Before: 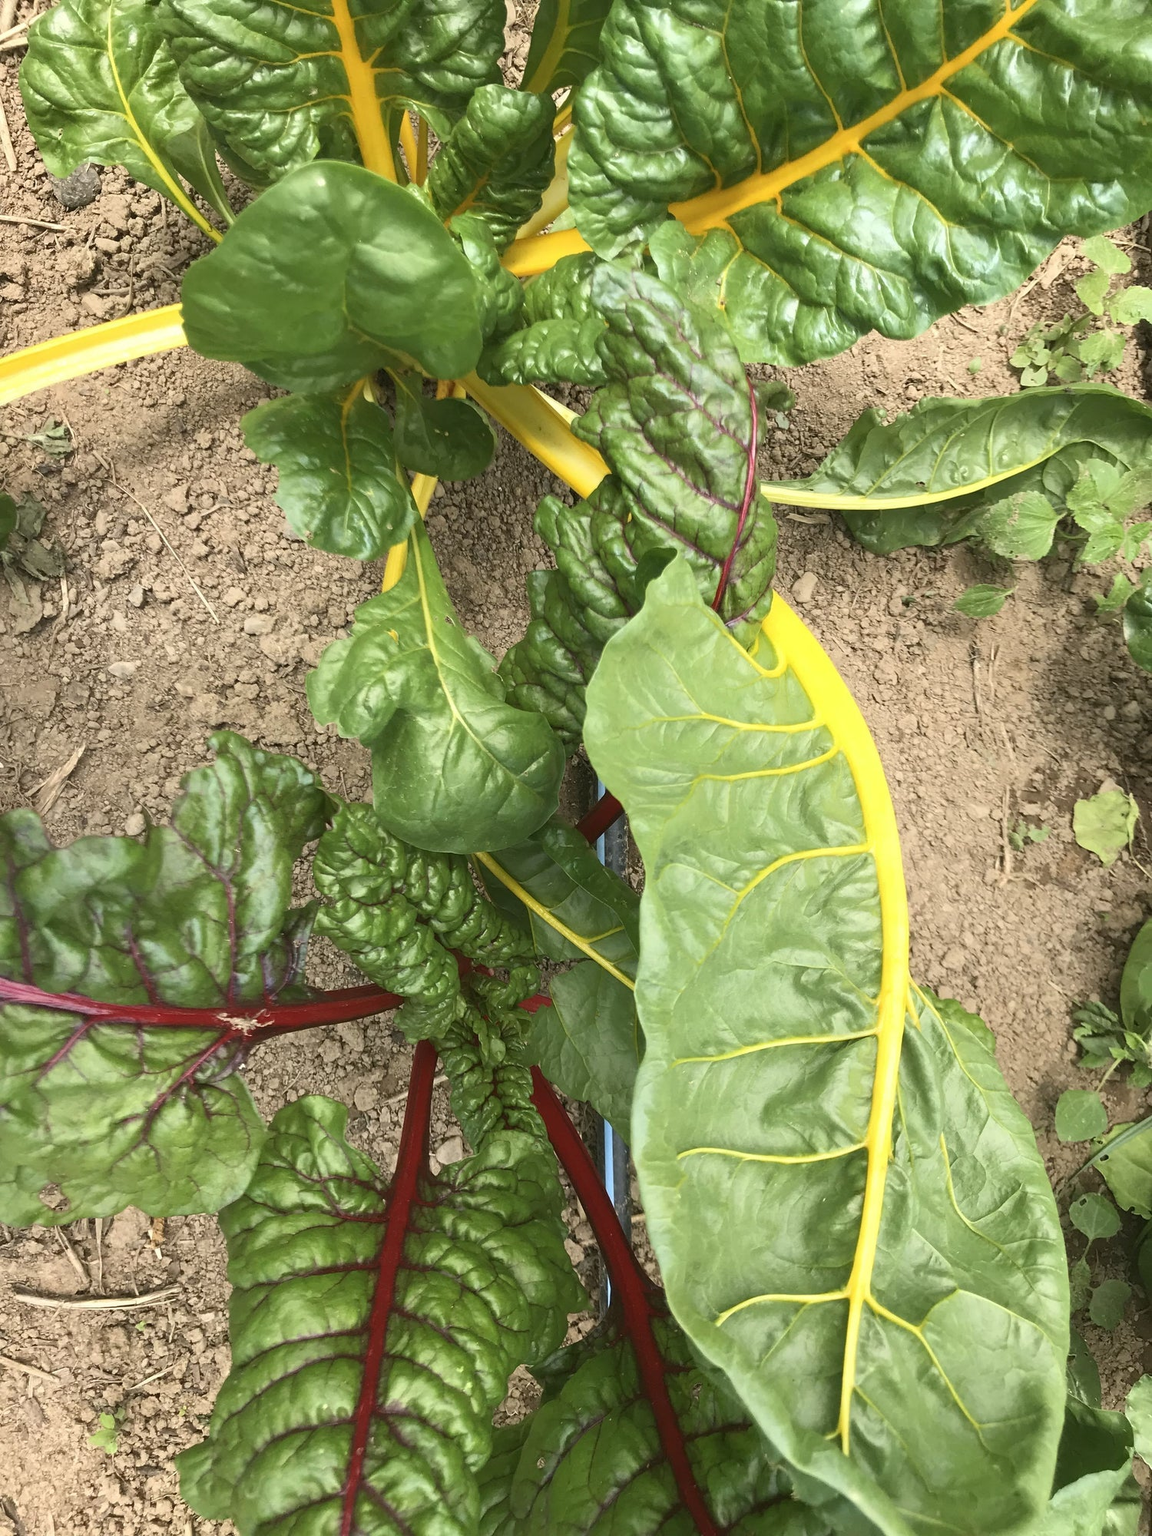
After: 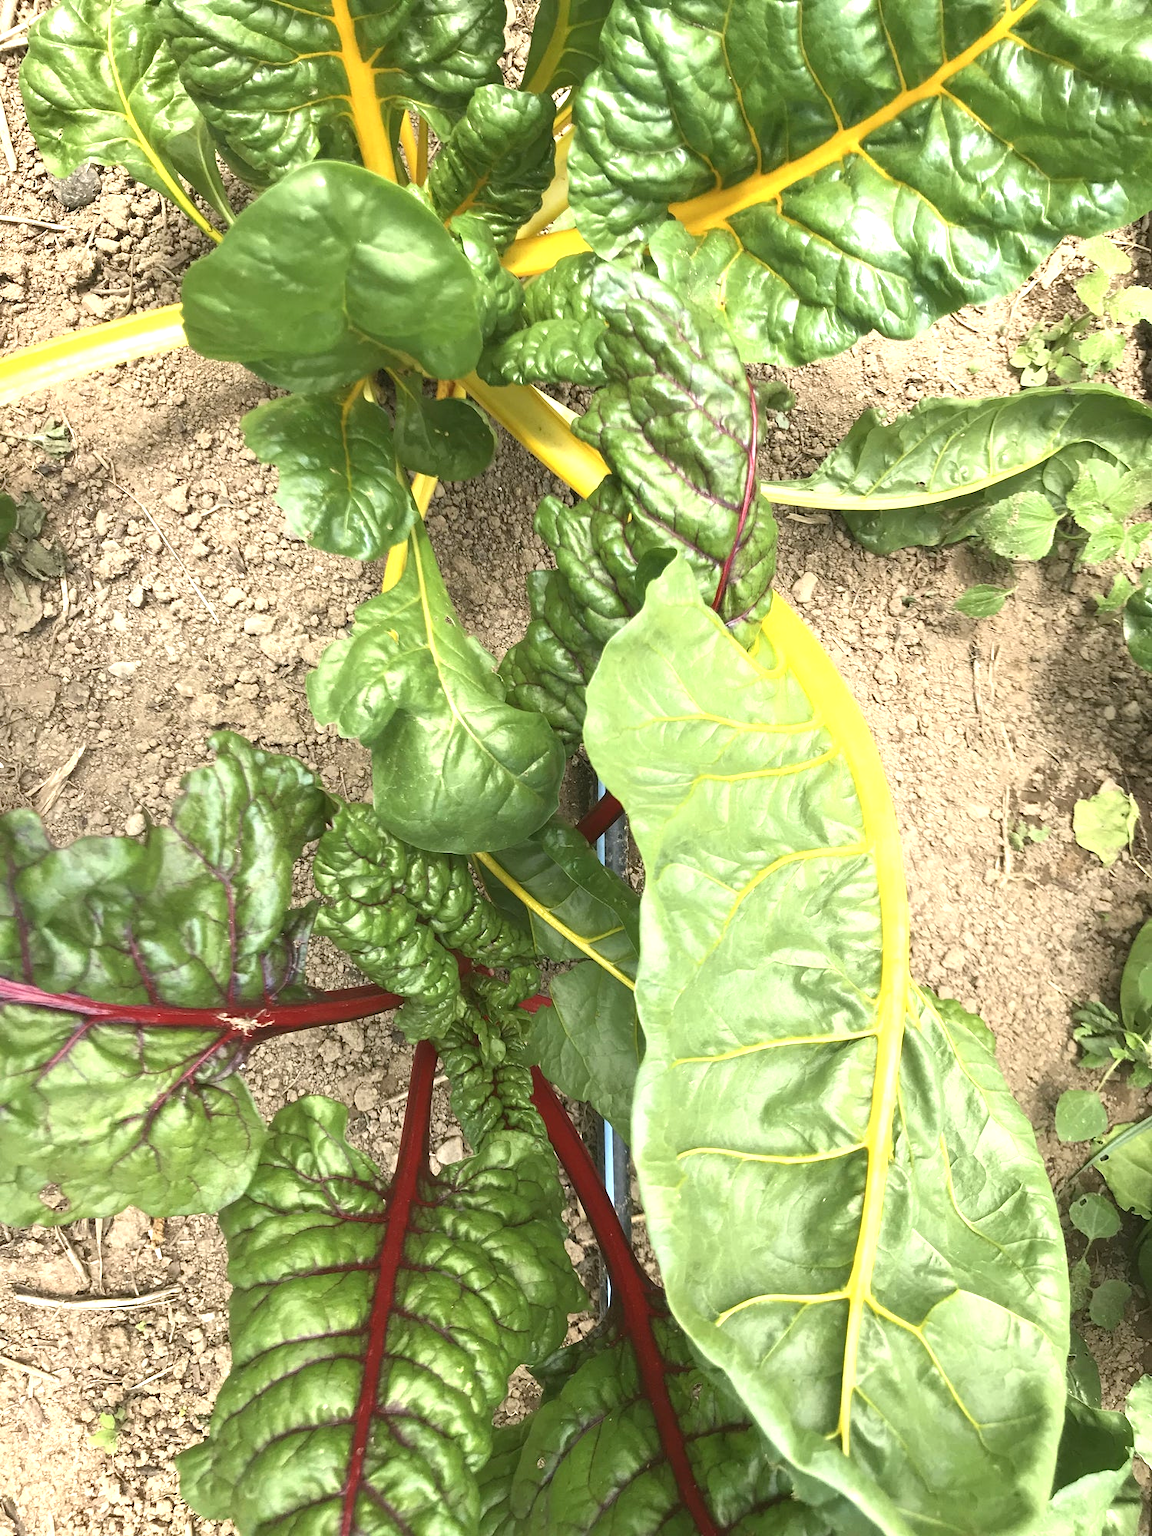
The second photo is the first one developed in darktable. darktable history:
tone equalizer: -8 EV -0.724 EV, -7 EV -0.736 EV, -6 EV -0.563 EV, -5 EV -0.372 EV, -3 EV 0.379 EV, -2 EV 0.6 EV, -1 EV 0.676 EV, +0 EV 0.76 EV, smoothing diameter 24.95%, edges refinement/feathering 9.86, preserve details guided filter
